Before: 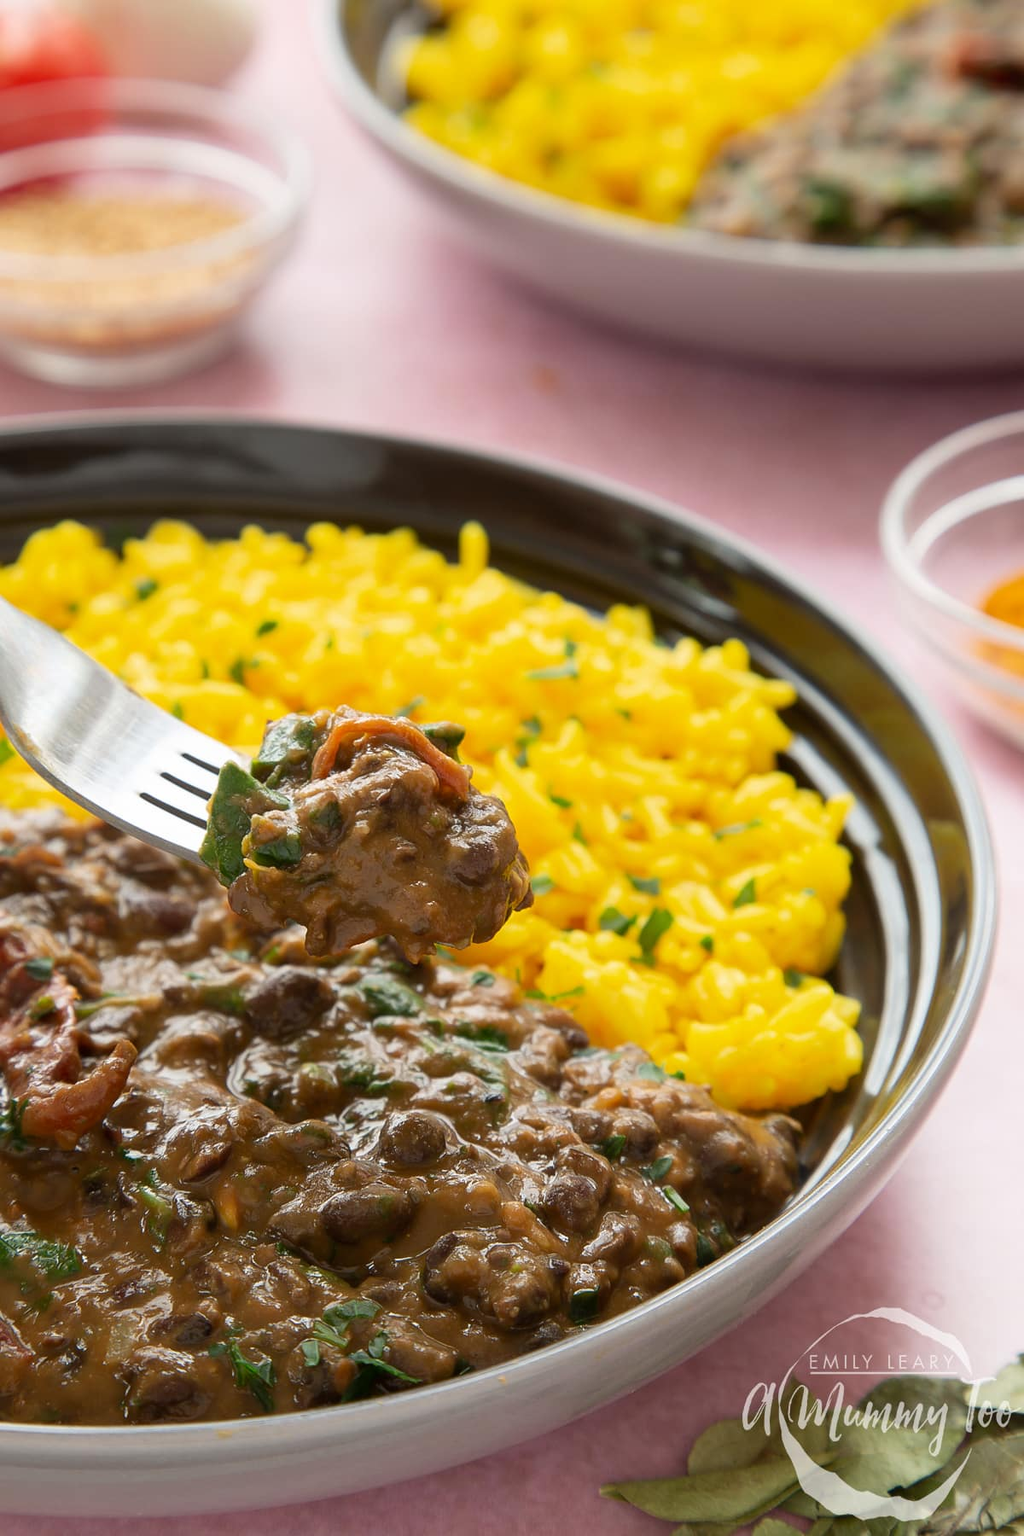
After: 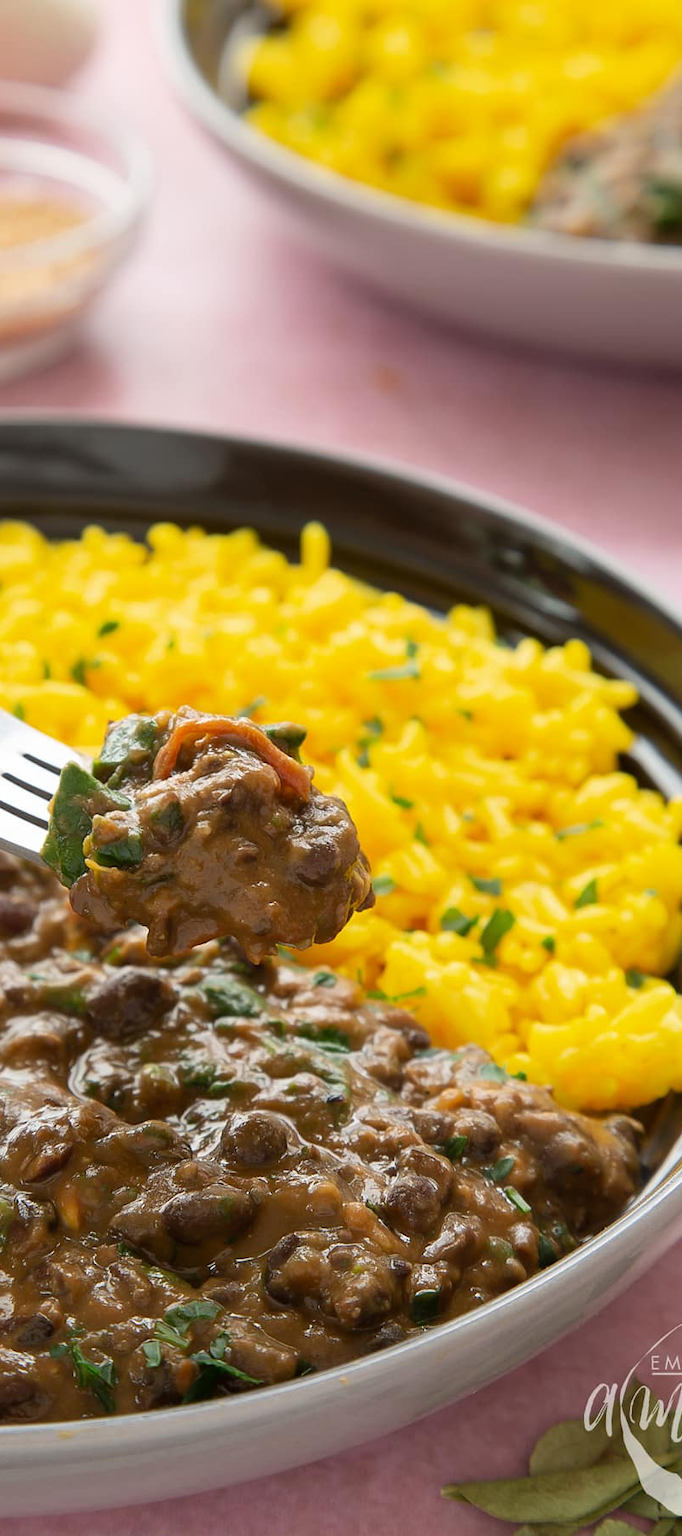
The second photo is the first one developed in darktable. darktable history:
crop and rotate: left 15.529%, right 17.806%
